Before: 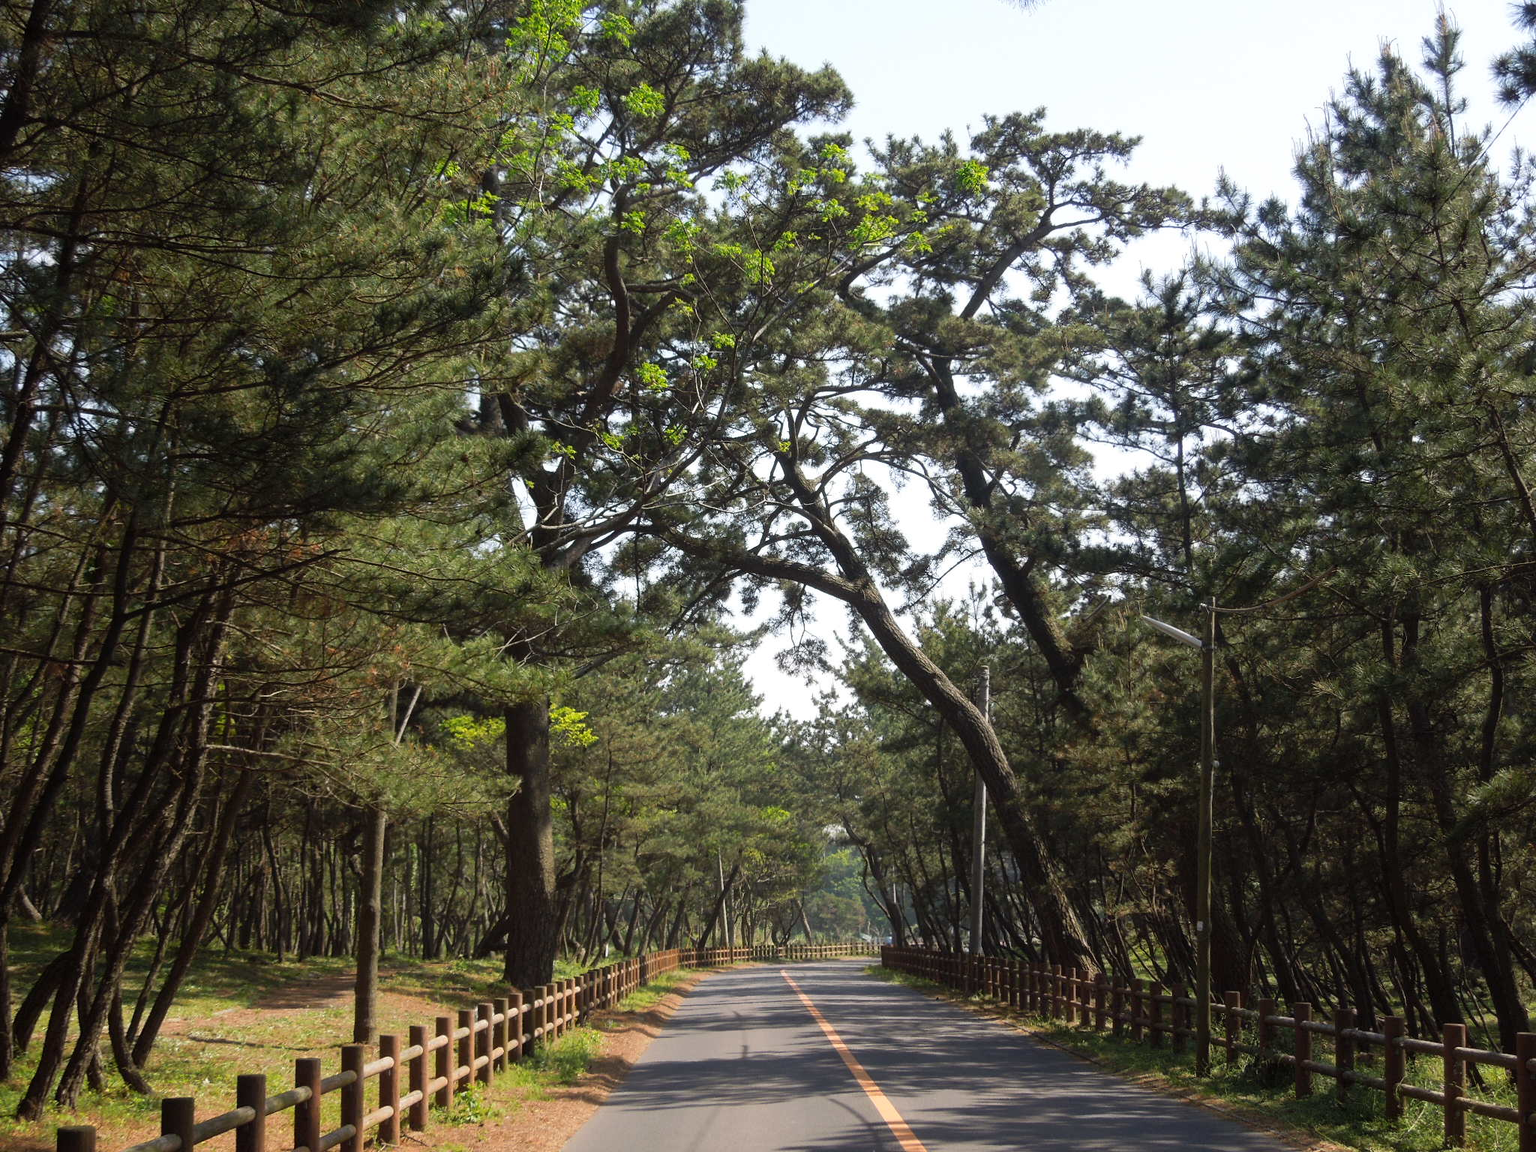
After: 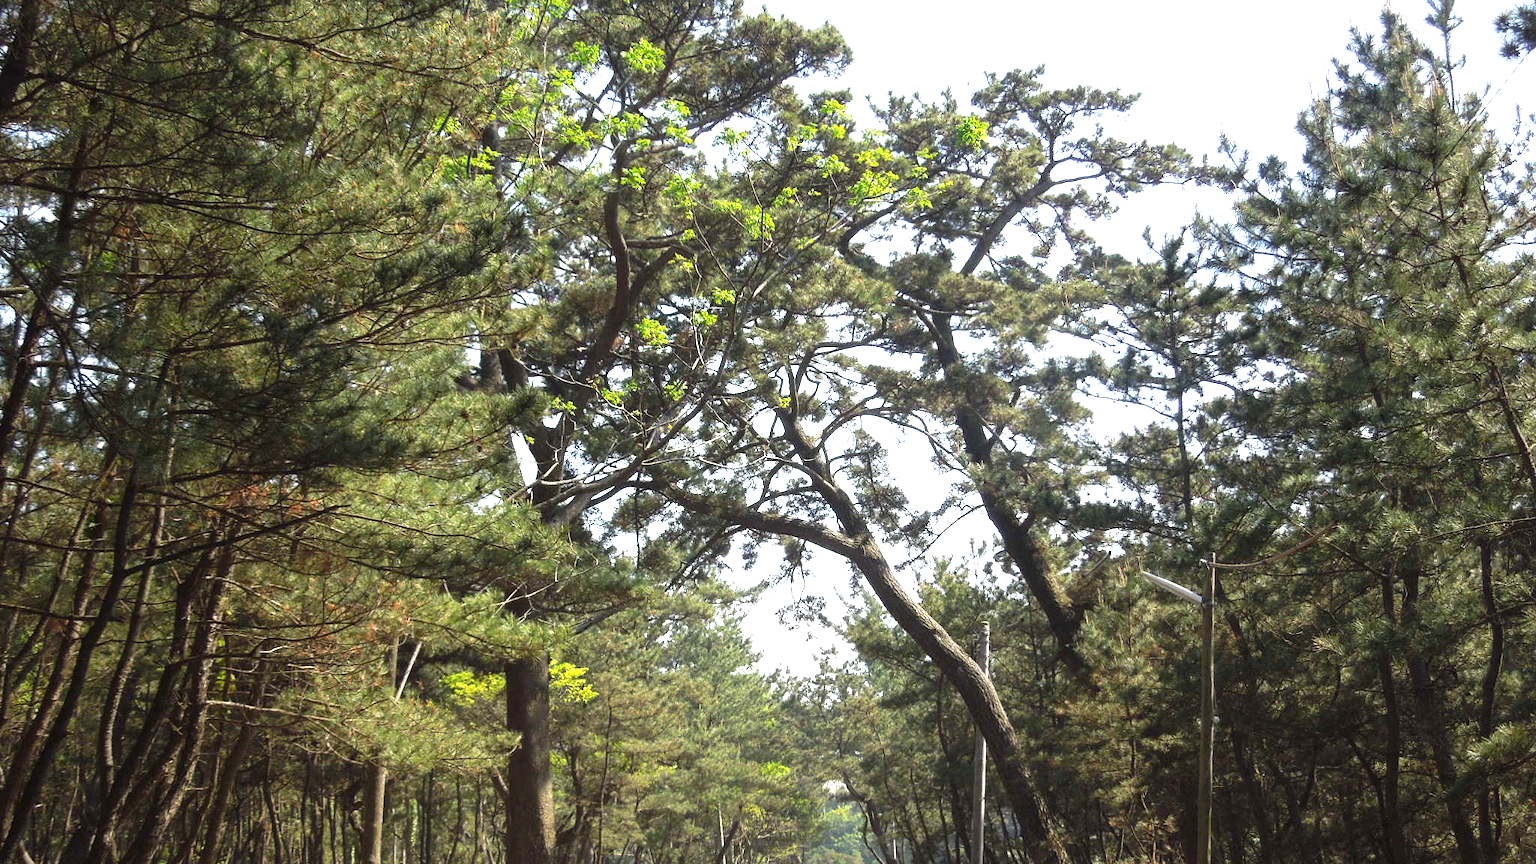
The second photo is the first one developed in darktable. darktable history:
exposure: black level correction 0, exposure 1.1 EV, compensate exposure bias true, compensate highlight preservation false
crop: top 3.857%, bottom 21.132%
